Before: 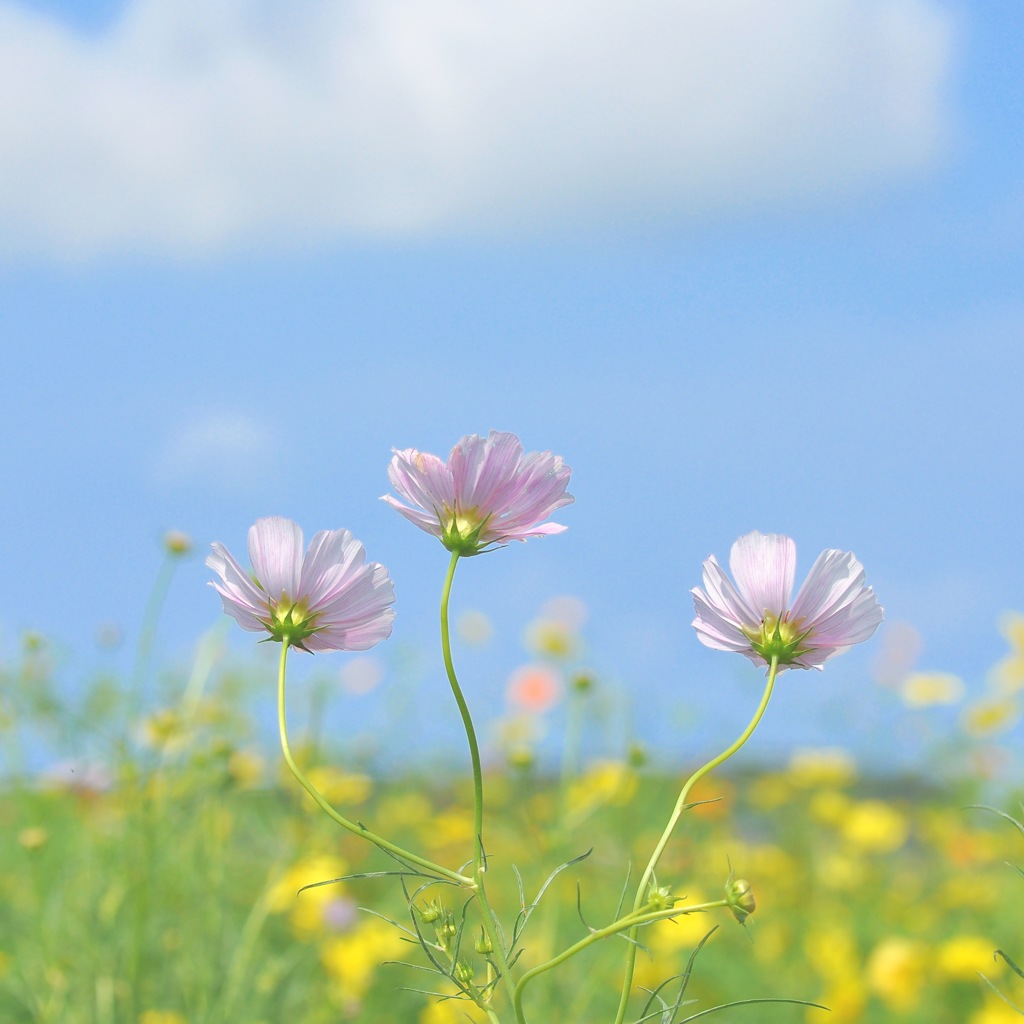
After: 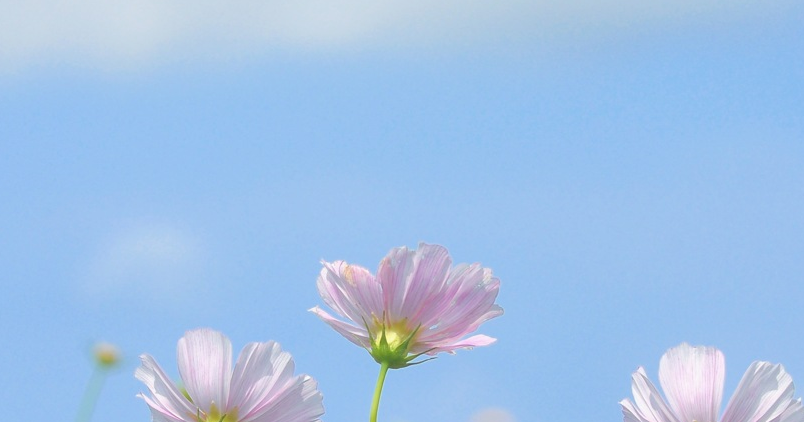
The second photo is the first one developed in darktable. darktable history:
crop: left 6.954%, top 18.404%, right 14.497%, bottom 40.302%
contrast equalizer: octaves 7, y [[0.6 ×6], [0.55 ×6], [0 ×6], [0 ×6], [0 ×6]], mix -0.193
